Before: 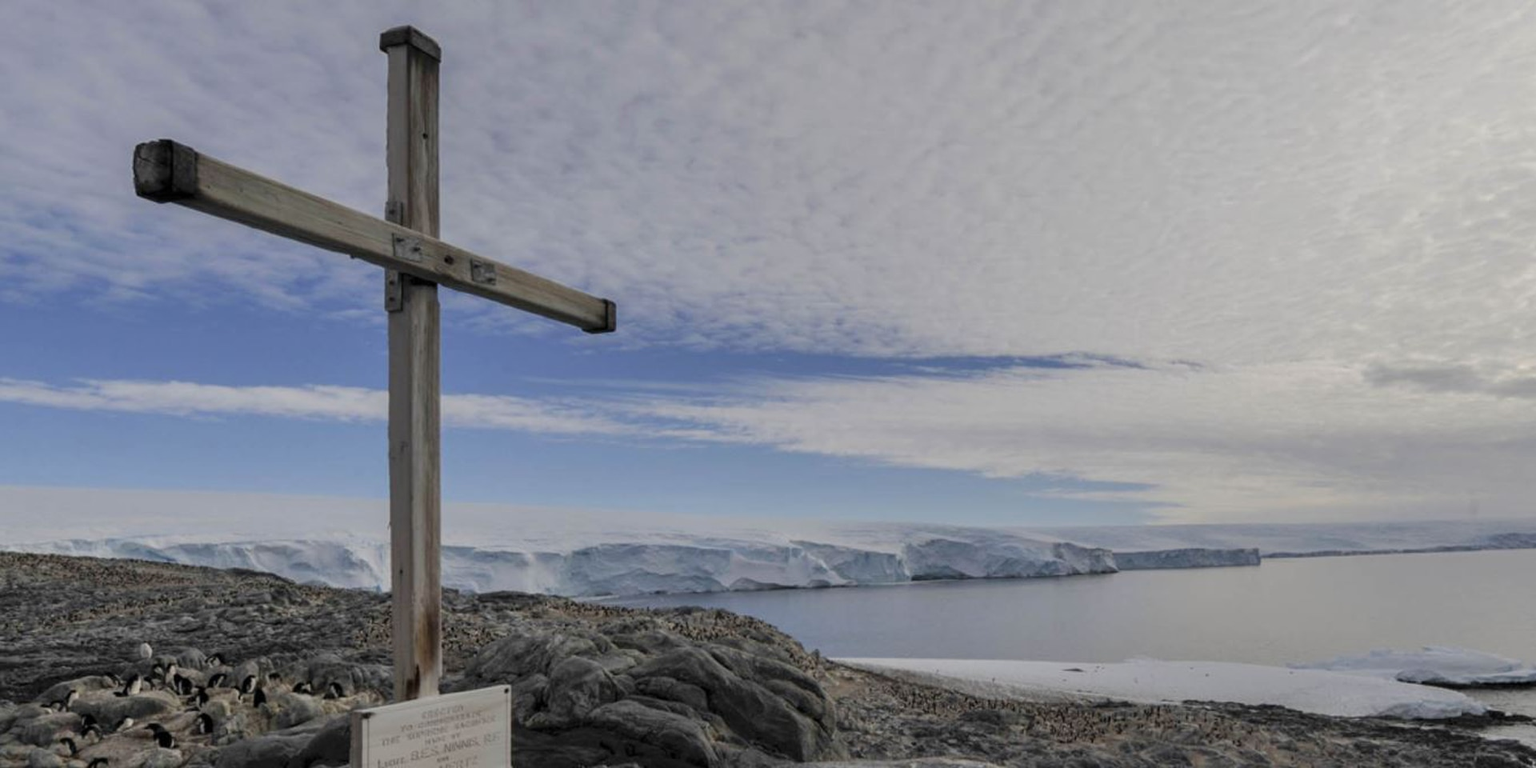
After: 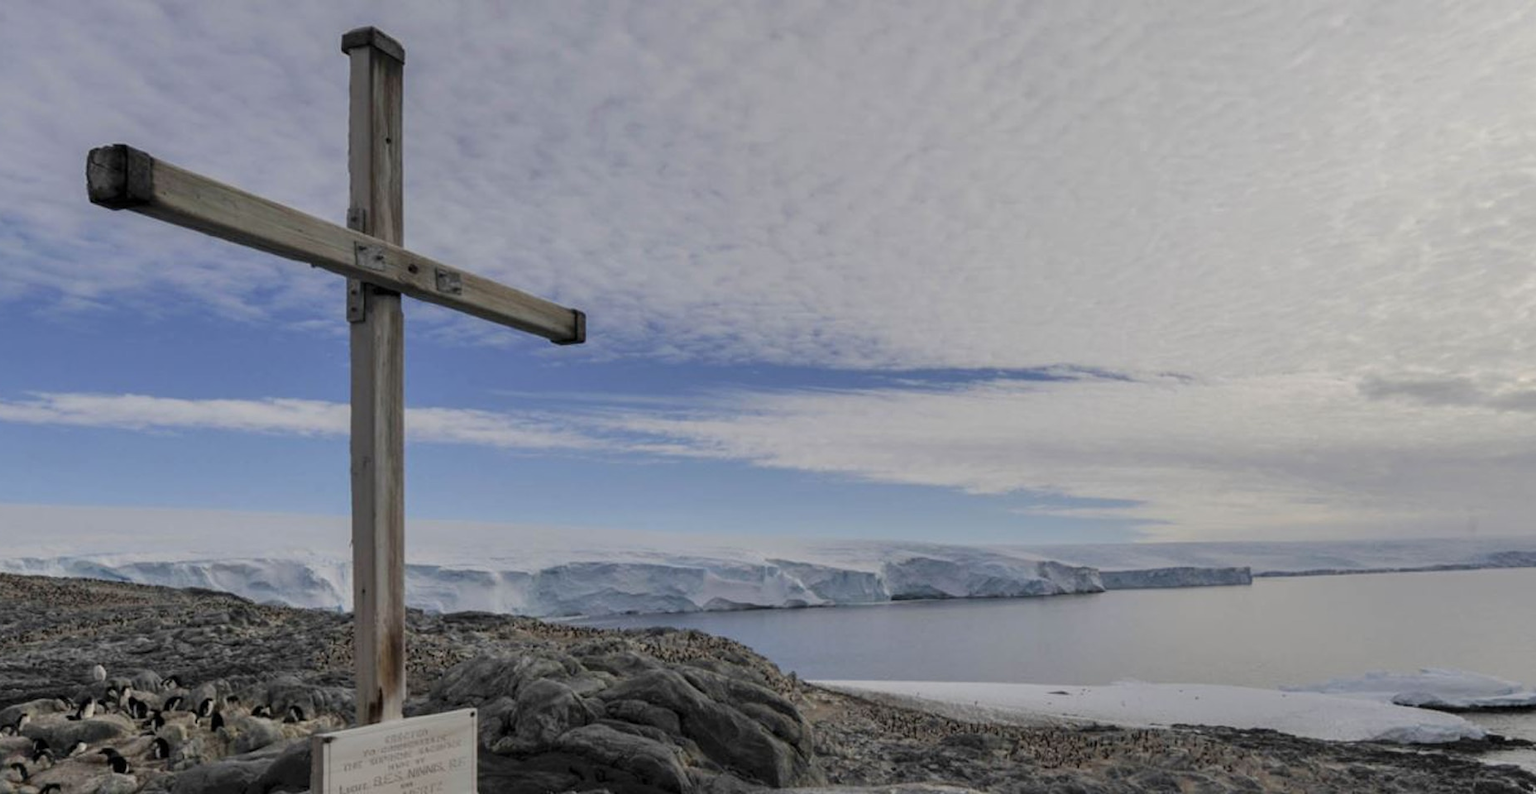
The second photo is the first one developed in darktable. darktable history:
crop and rotate: left 3.28%
